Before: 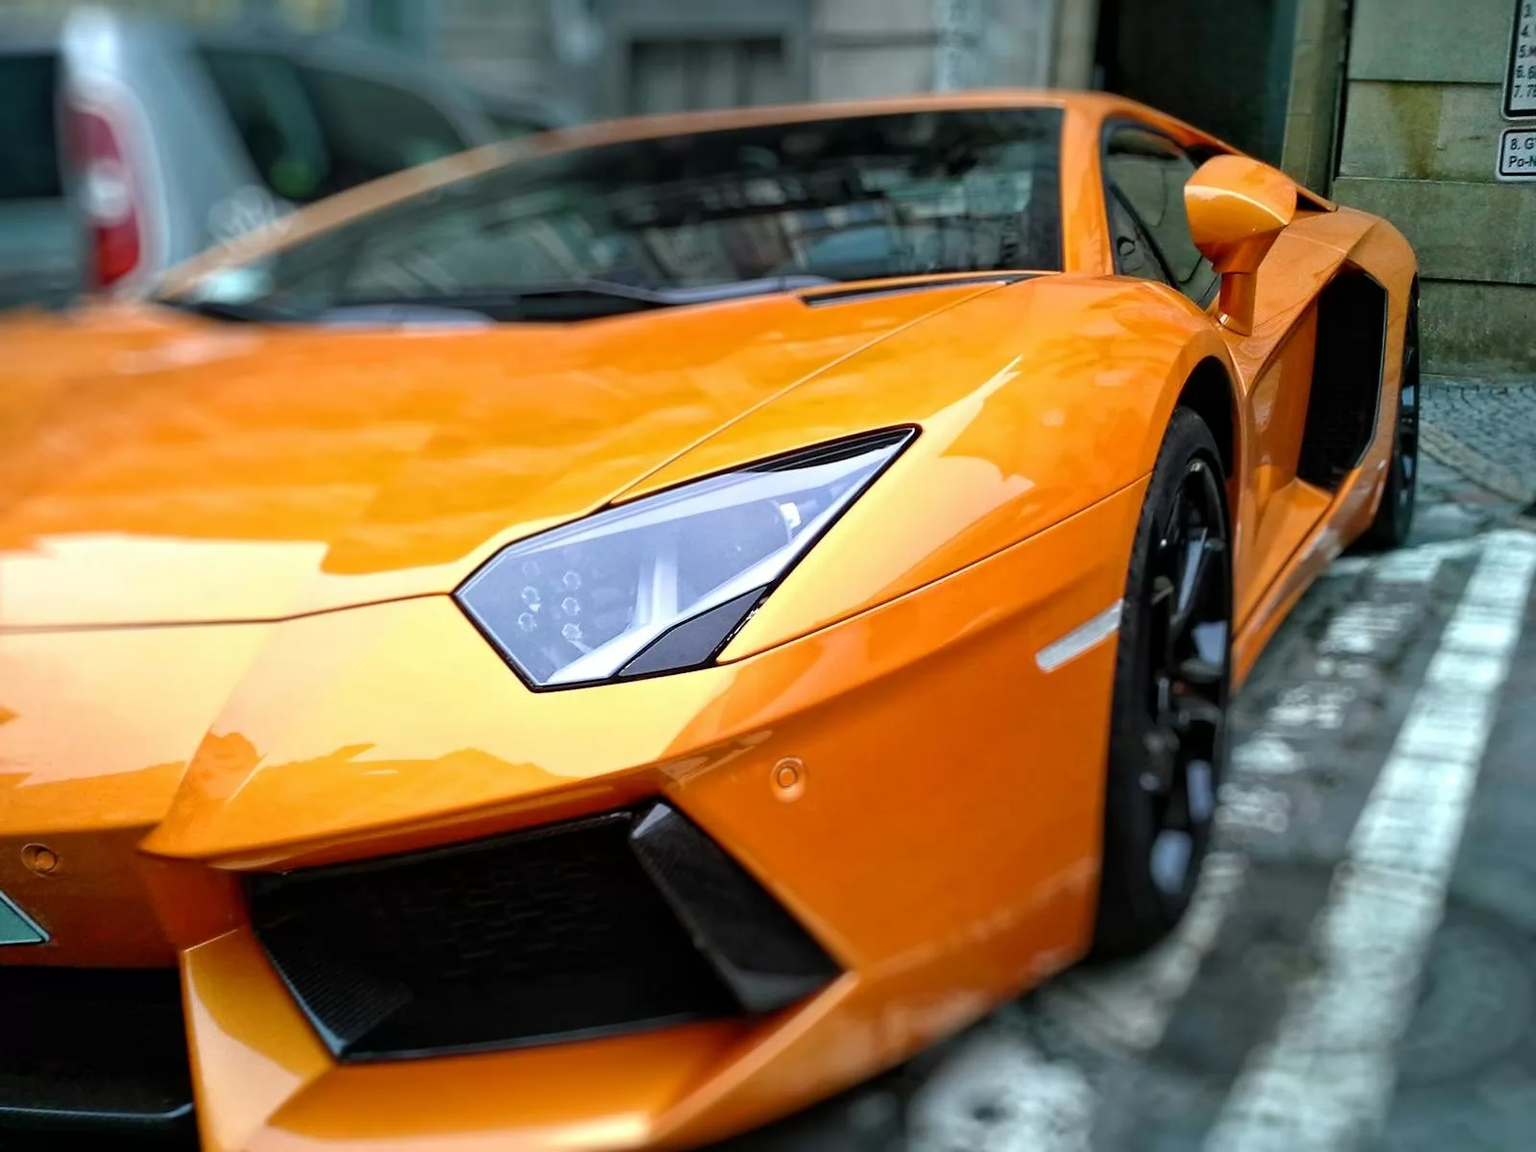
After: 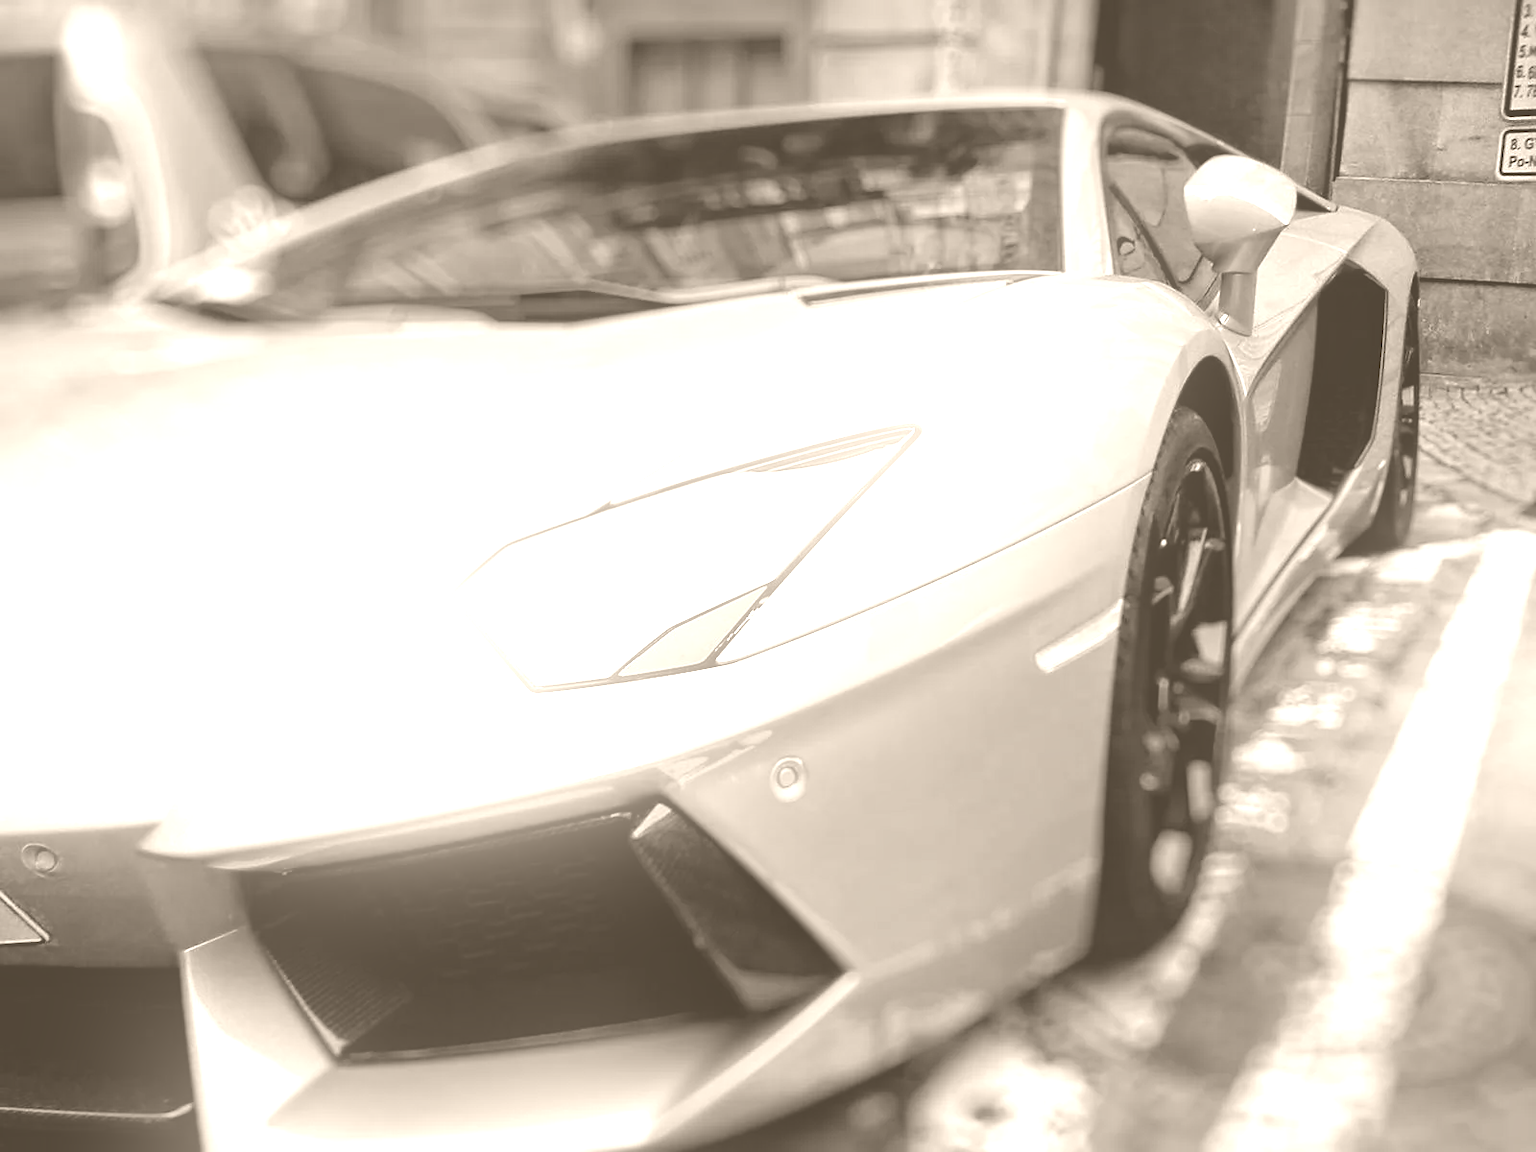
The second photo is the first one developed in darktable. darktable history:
colorize: hue 34.49°, saturation 35.33%, source mix 100%, version 1
velvia: on, module defaults
bloom: on, module defaults
sharpen: amount 0.2
